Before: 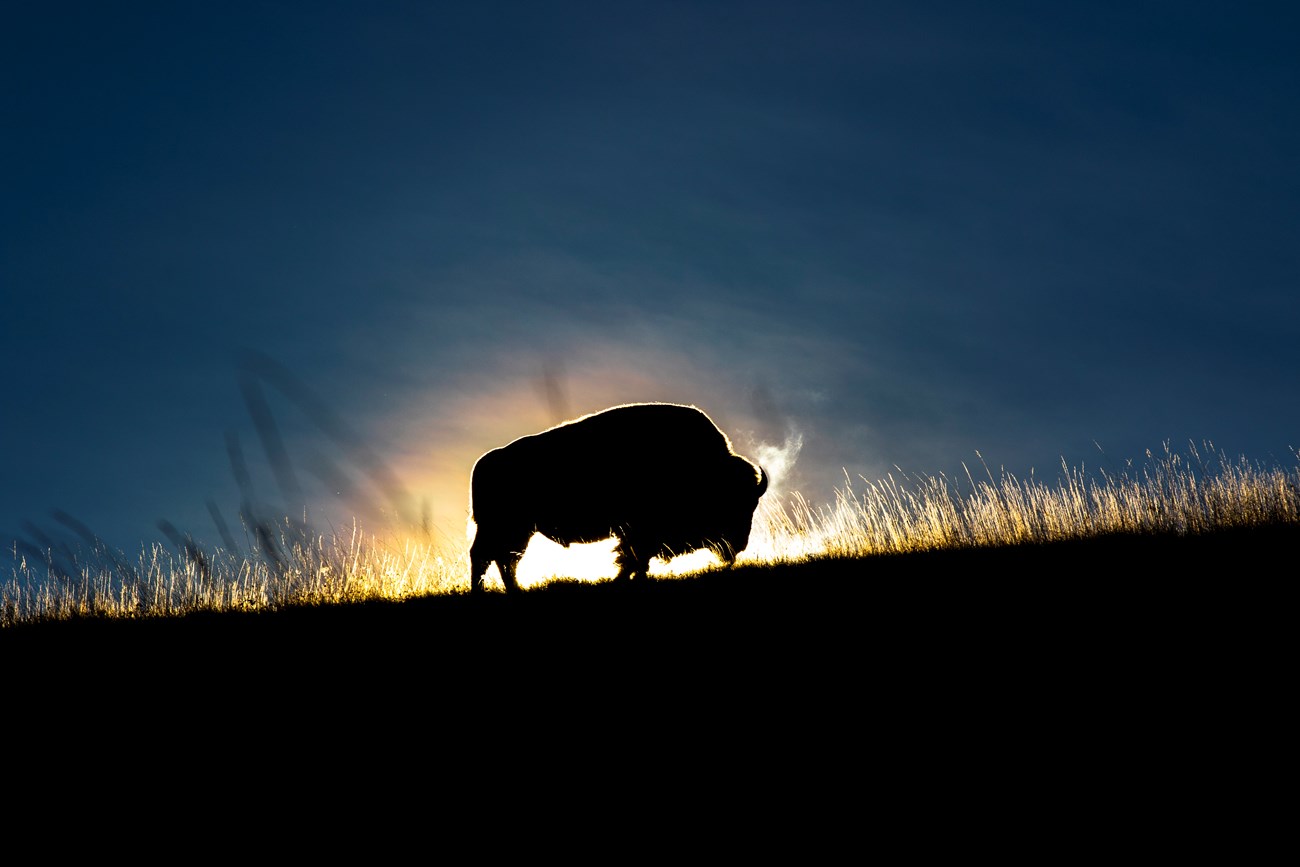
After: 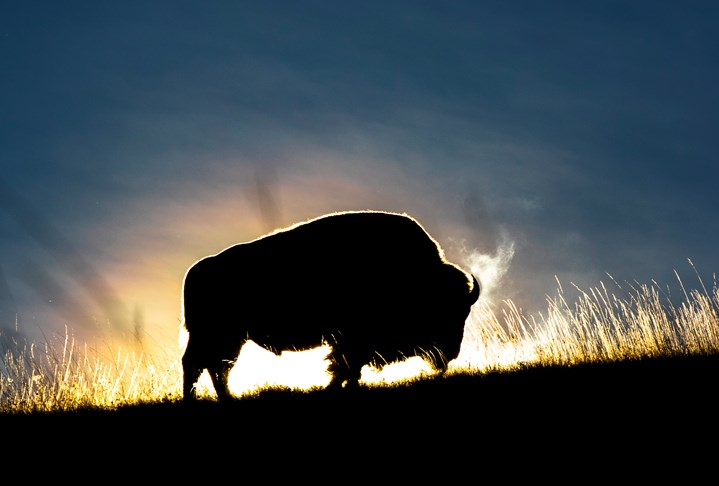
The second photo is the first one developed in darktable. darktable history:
crop and rotate: left 22.198%, top 22.168%, right 22.47%, bottom 21.672%
